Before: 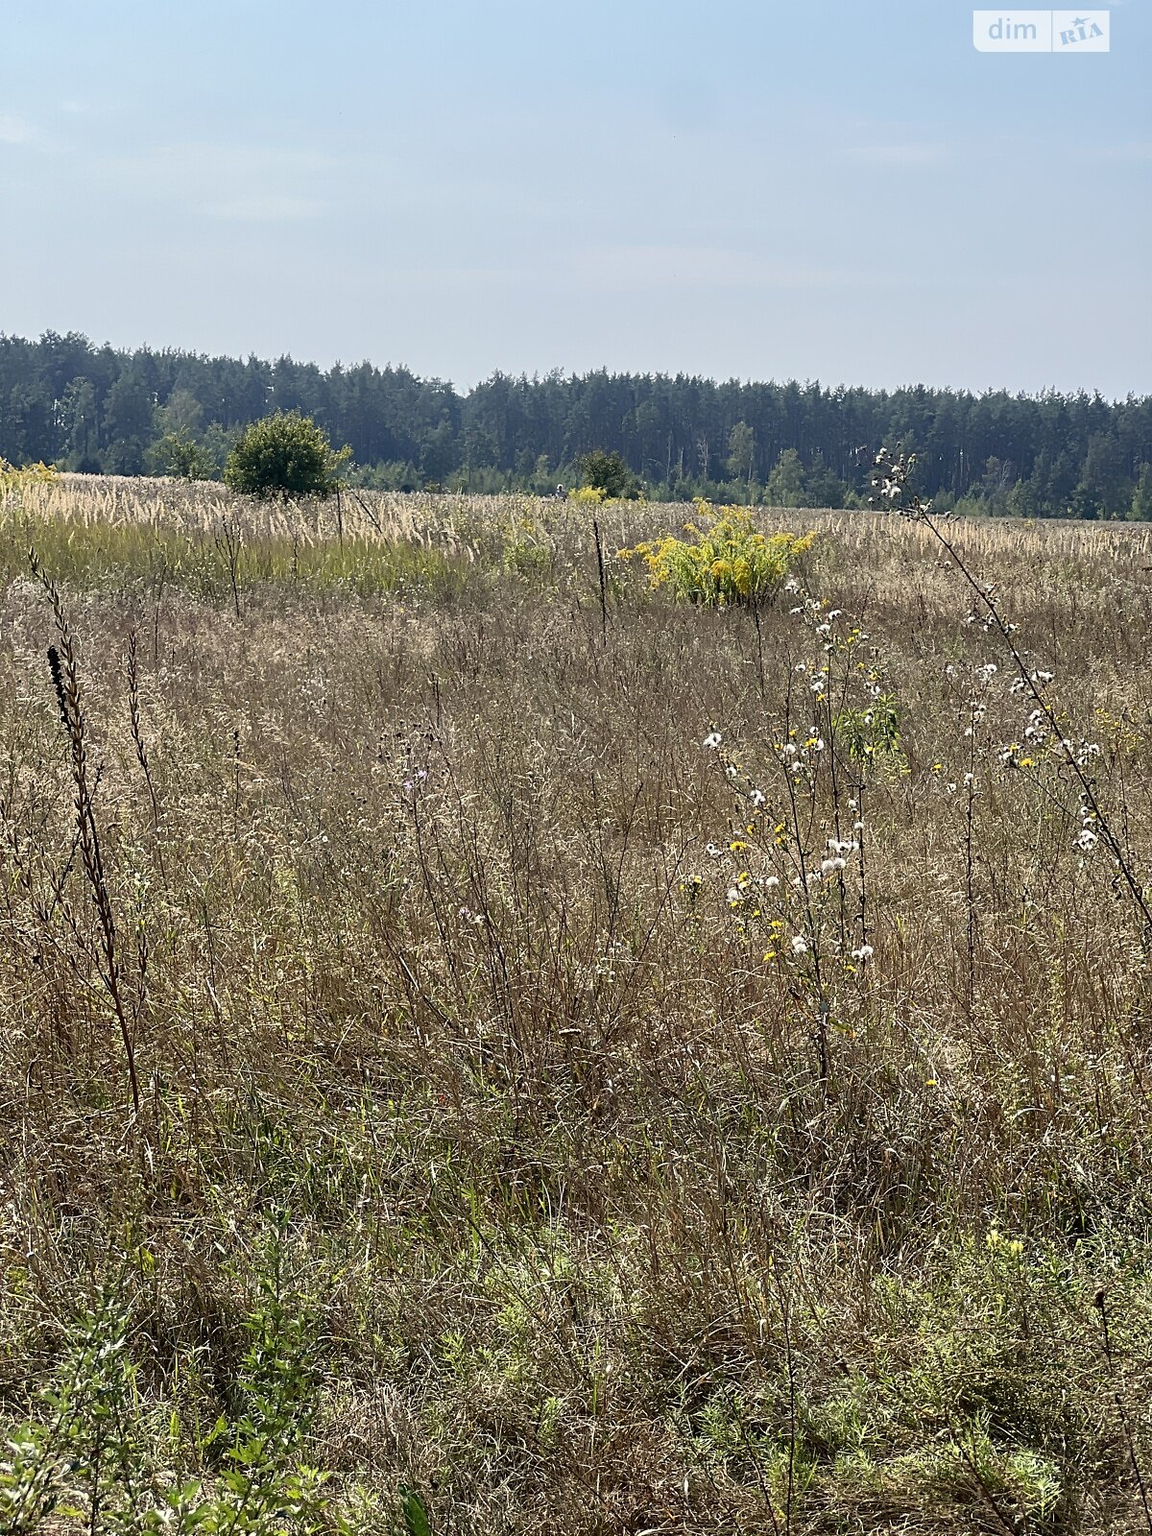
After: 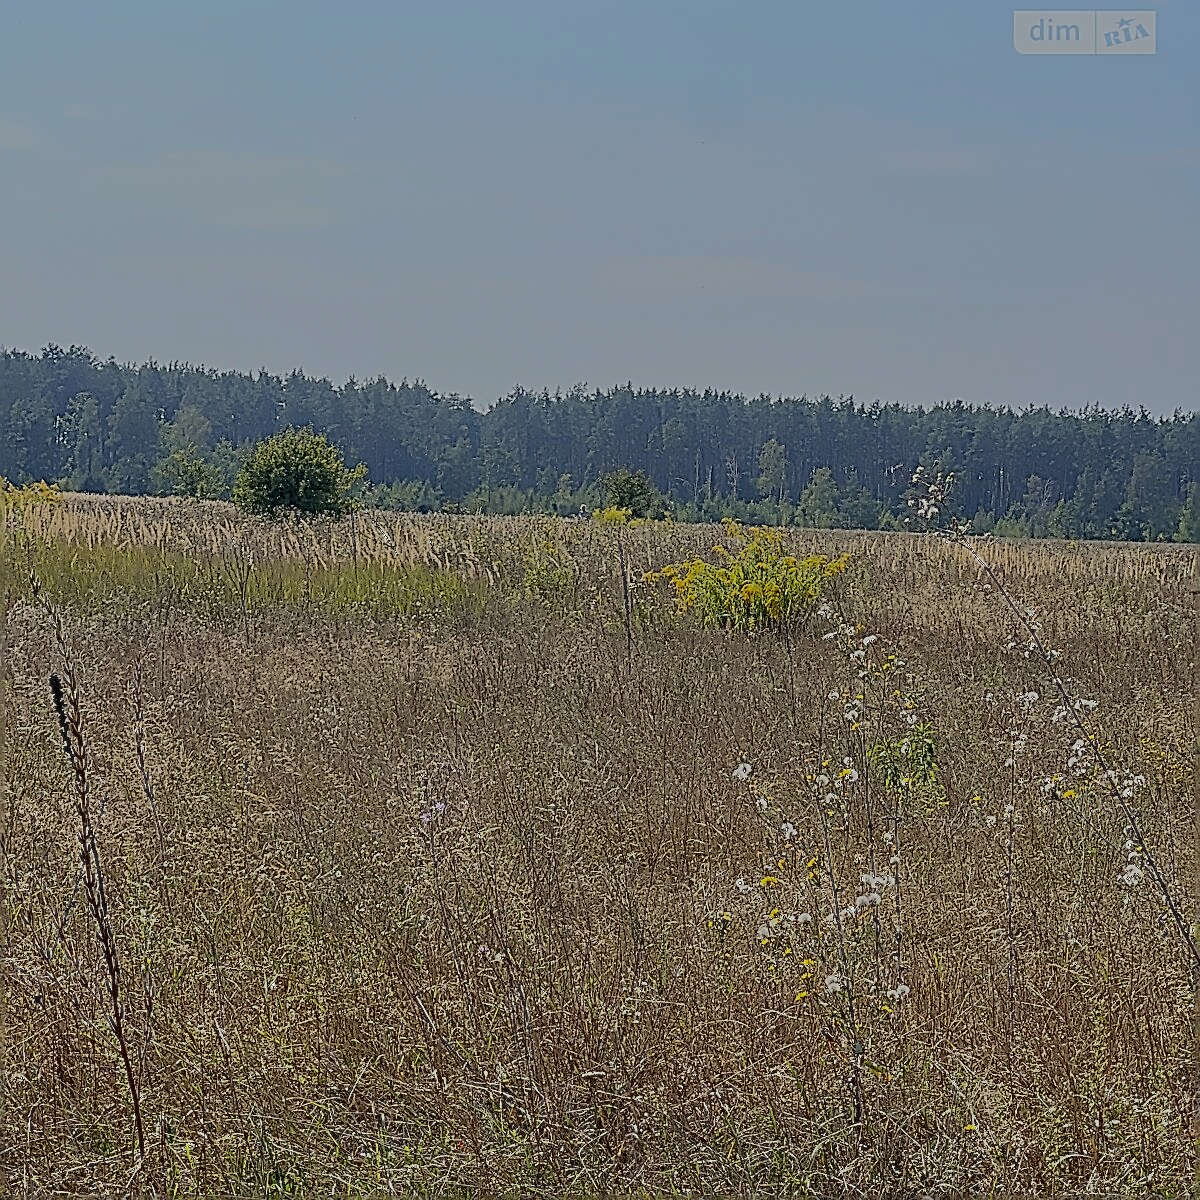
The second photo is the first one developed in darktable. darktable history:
sharpen: amount 2
global tonemap: drago (0.7, 100)
crop: bottom 24.967%
